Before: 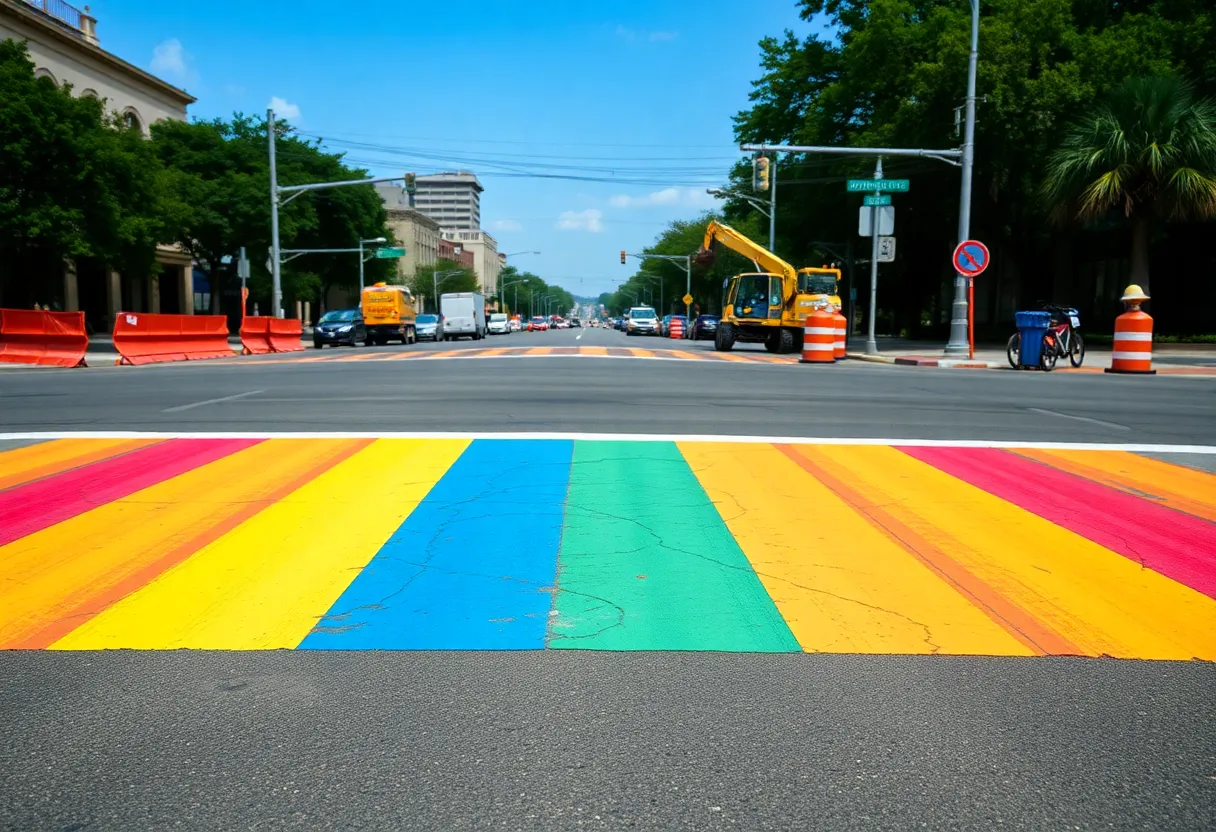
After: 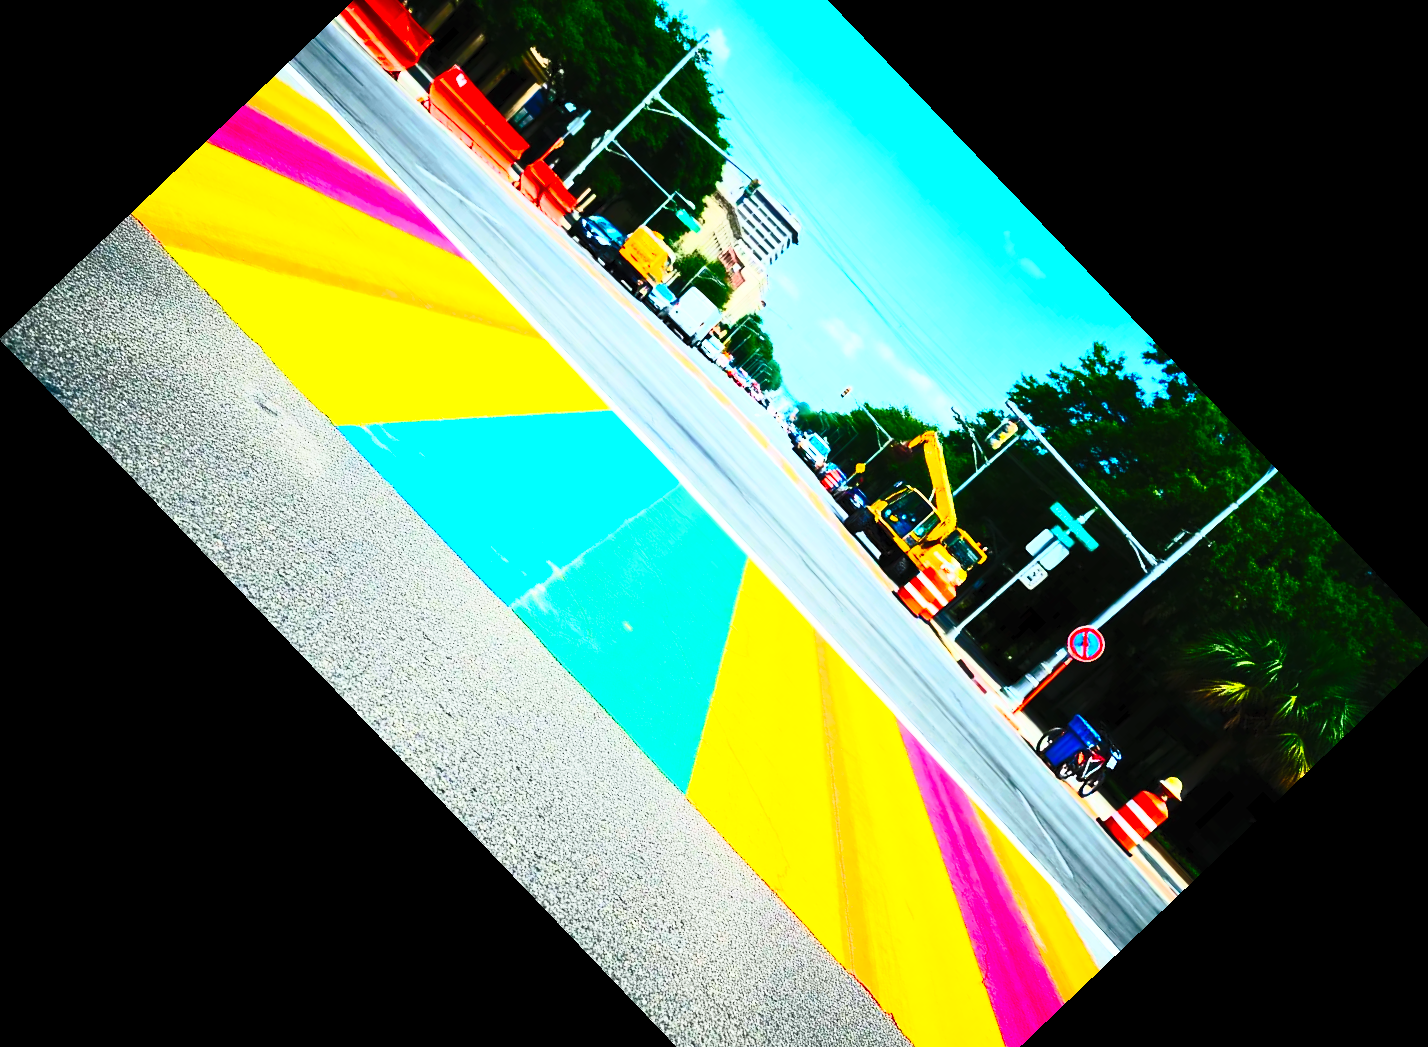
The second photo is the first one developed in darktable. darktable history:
base curve: curves: ch0 [(0, 0) (0.036, 0.025) (0.121, 0.166) (0.206, 0.329) (0.605, 0.79) (1, 1)], preserve colors none
contrast equalizer: y [[0.5 ×6], [0.5 ×6], [0.5, 0.5, 0.501, 0.545, 0.707, 0.863], [0 ×6], [0 ×6]]
contrast brightness saturation: contrast 0.83, brightness 0.59, saturation 0.59
crop and rotate: angle -46.26°, top 16.234%, right 0.912%, bottom 11.704%
